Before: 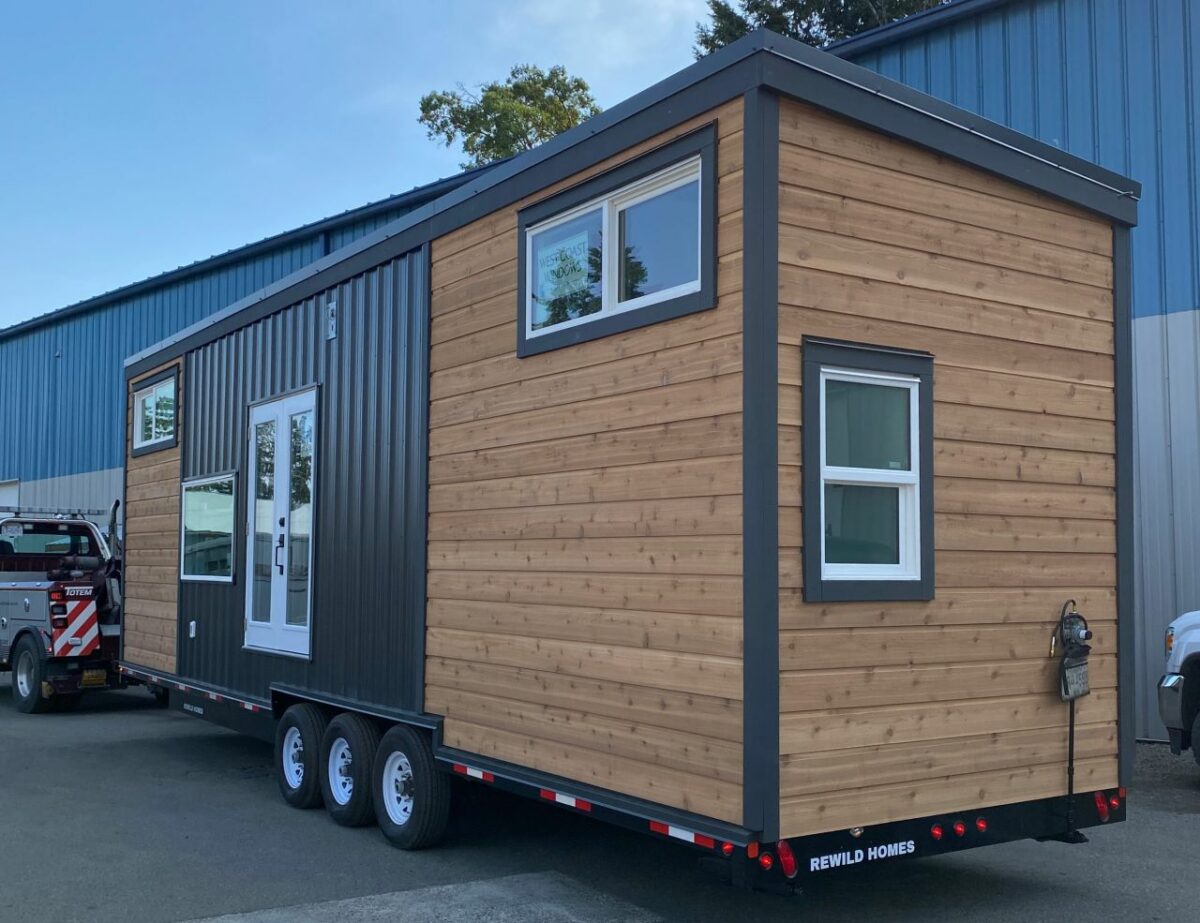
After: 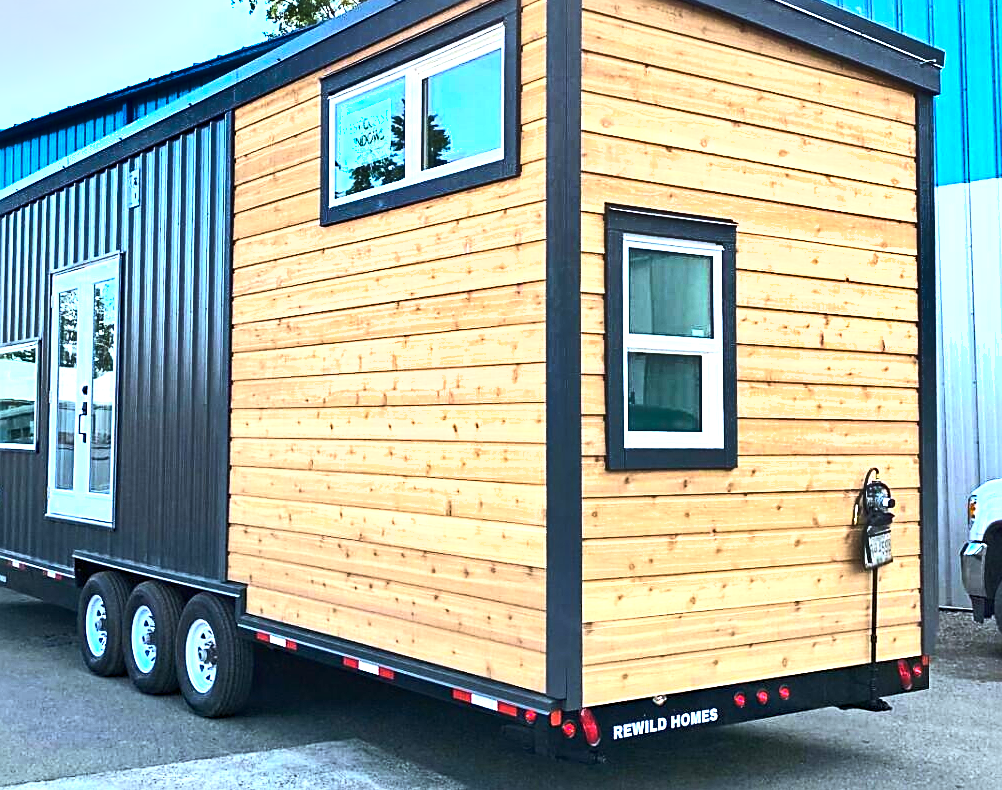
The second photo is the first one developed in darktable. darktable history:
crop: left 16.448%, top 14.368%
exposure: exposure 0.993 EV, compensate highlight preservation false
shadows and highlights: soften with gaussian
contrast brightness saturation: contrast 0.204, brightness 0.161, saturation 0.226
color balance rgb: perceptual saturation grading › global saturation -27.014%, perceptual brilliance grading › highlights 47.981%, perceptual brilliance grading › mid-tones 22.243%, perceptual brilliance grading › shadows -5.847%, global vibrance 25.597%
sharpen: on, module defaults
haze removal: compatibility mode true, adaptive false
